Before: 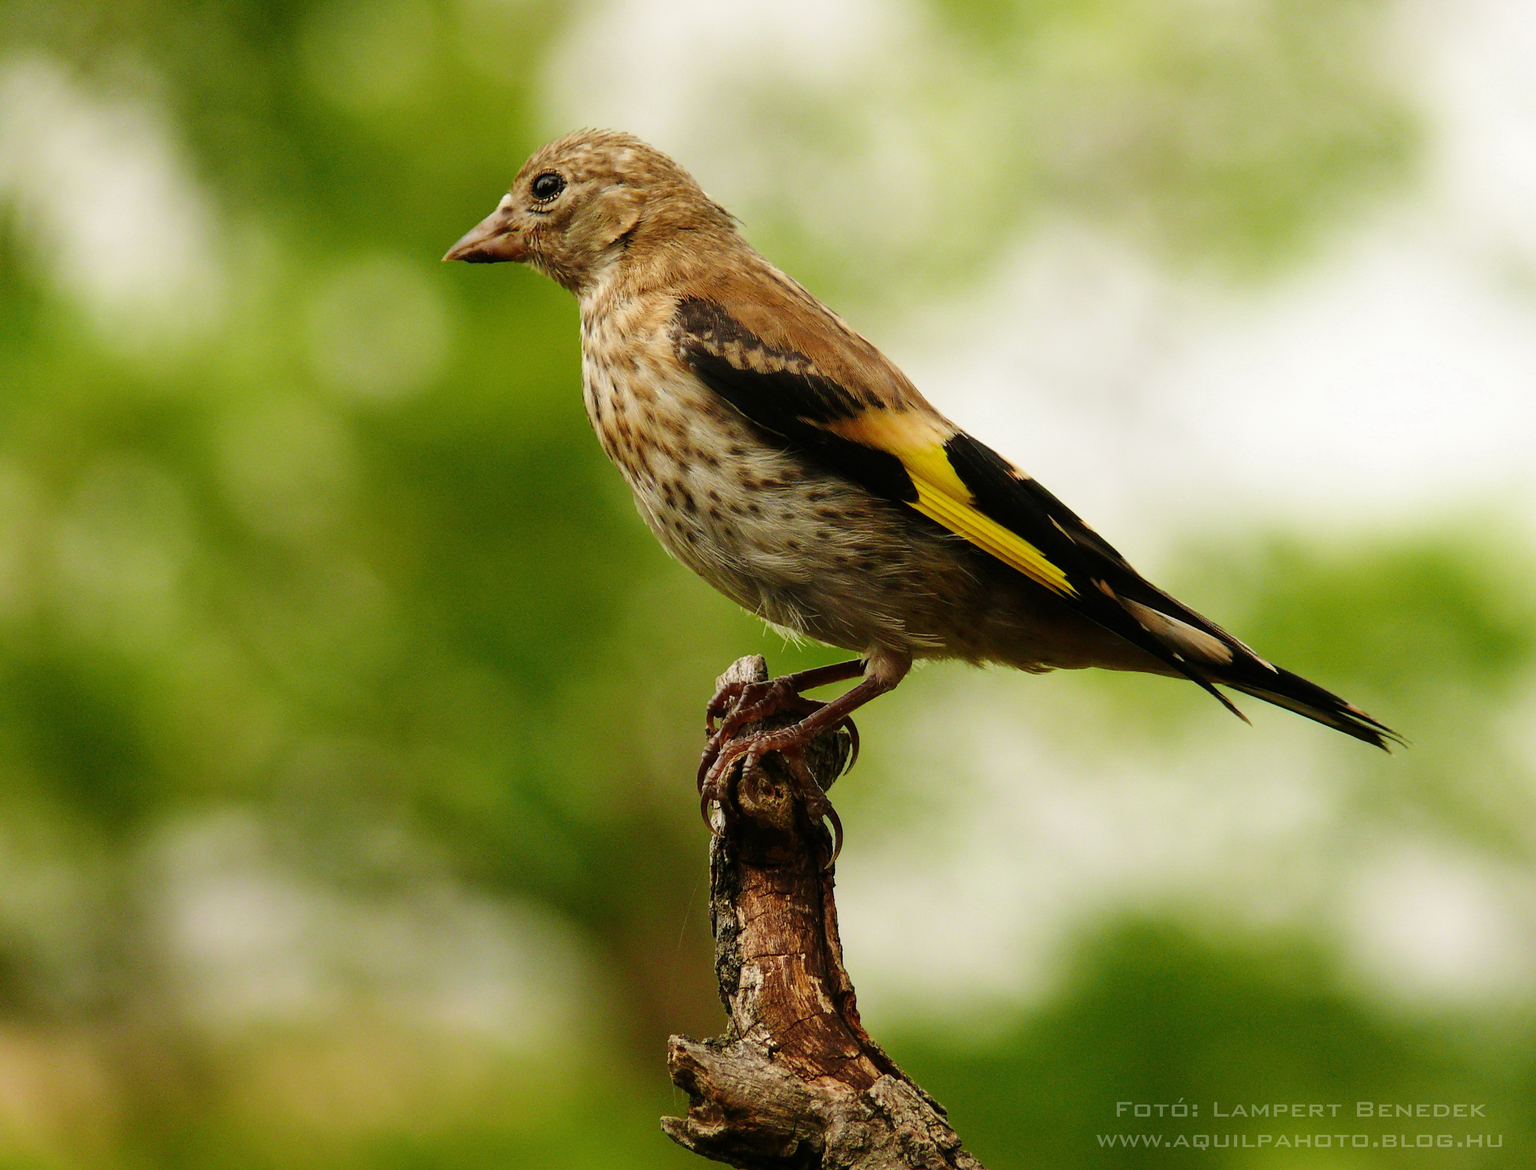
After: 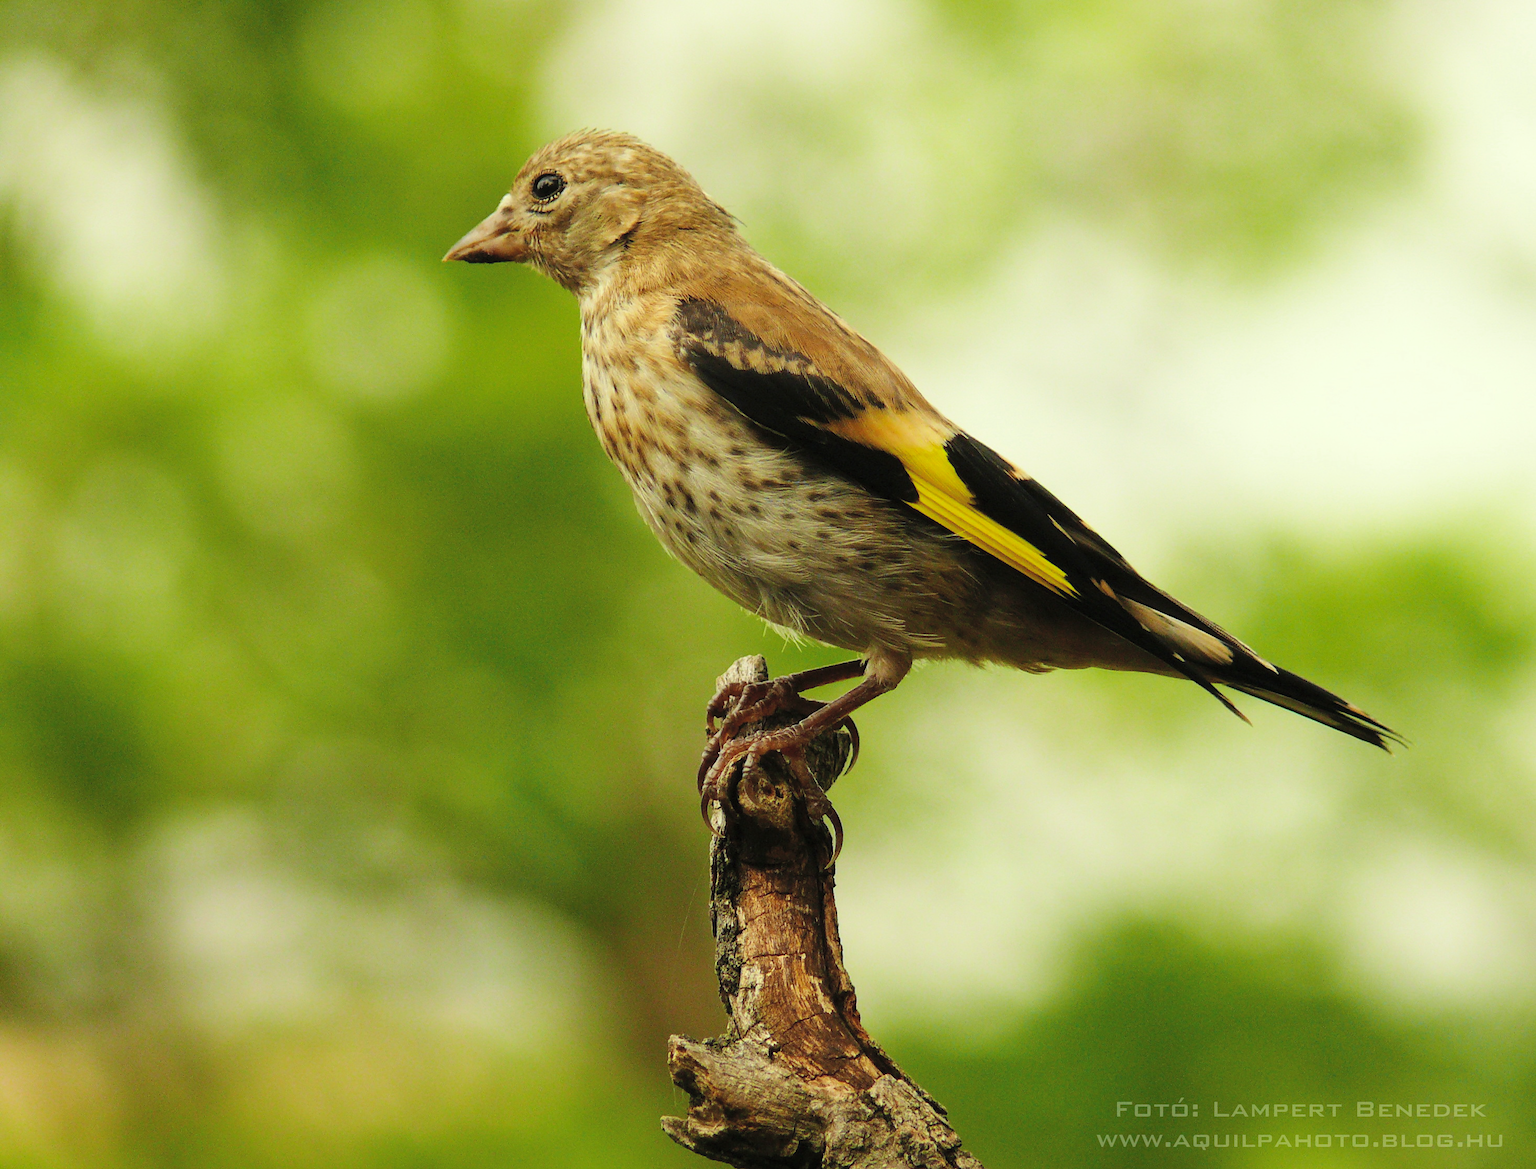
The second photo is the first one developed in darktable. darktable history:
color correction: highlights a* -5.65, highlights b* 10.81
contrast brightness saturation: brightness 0.154
